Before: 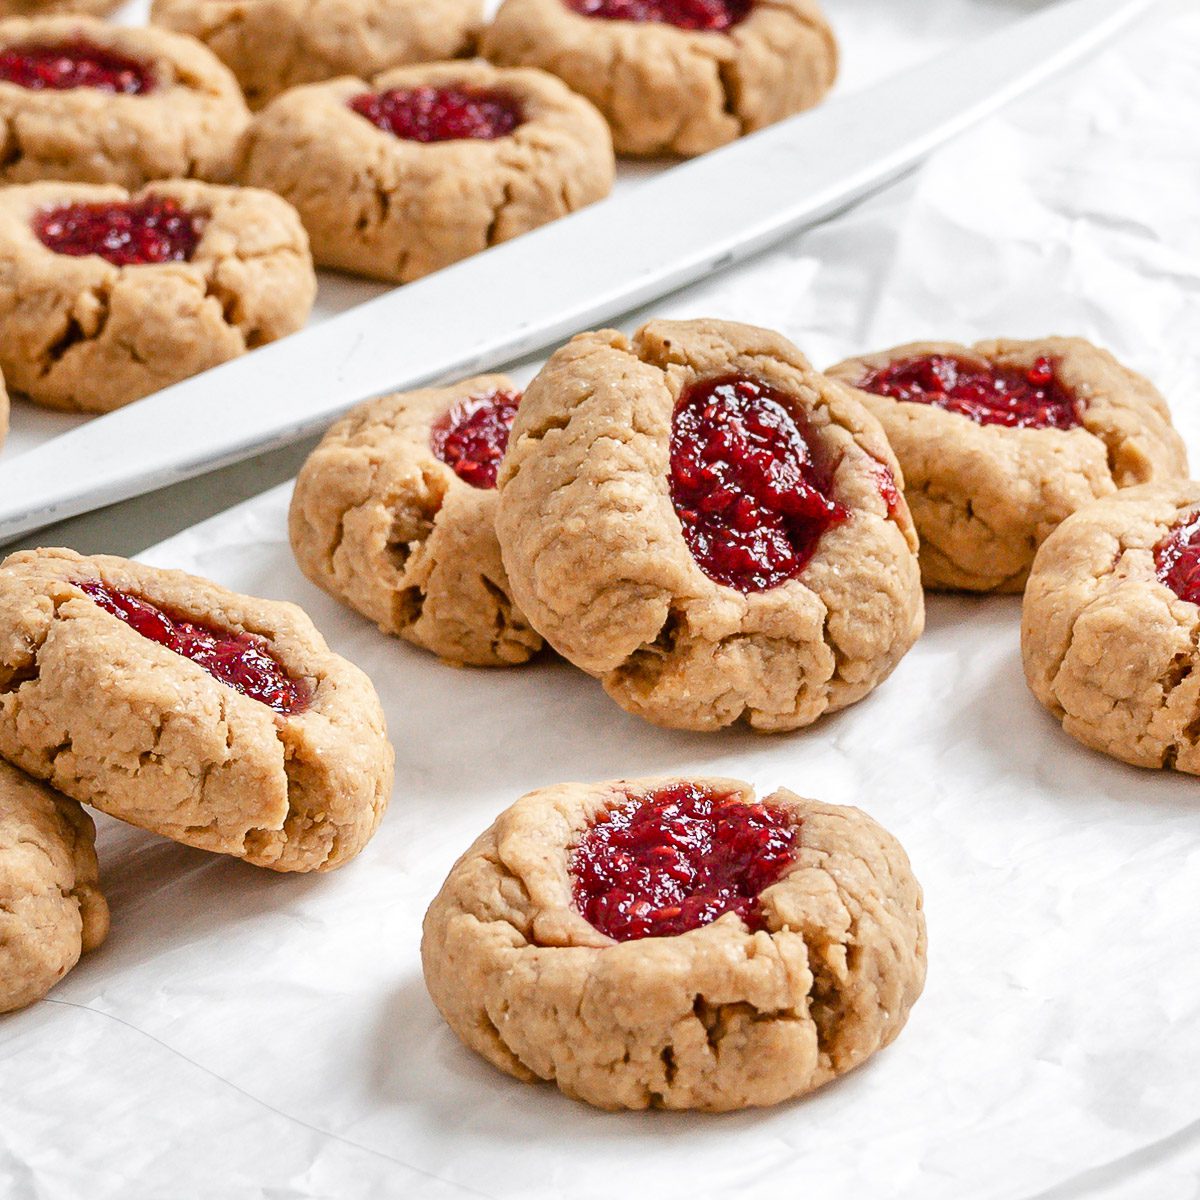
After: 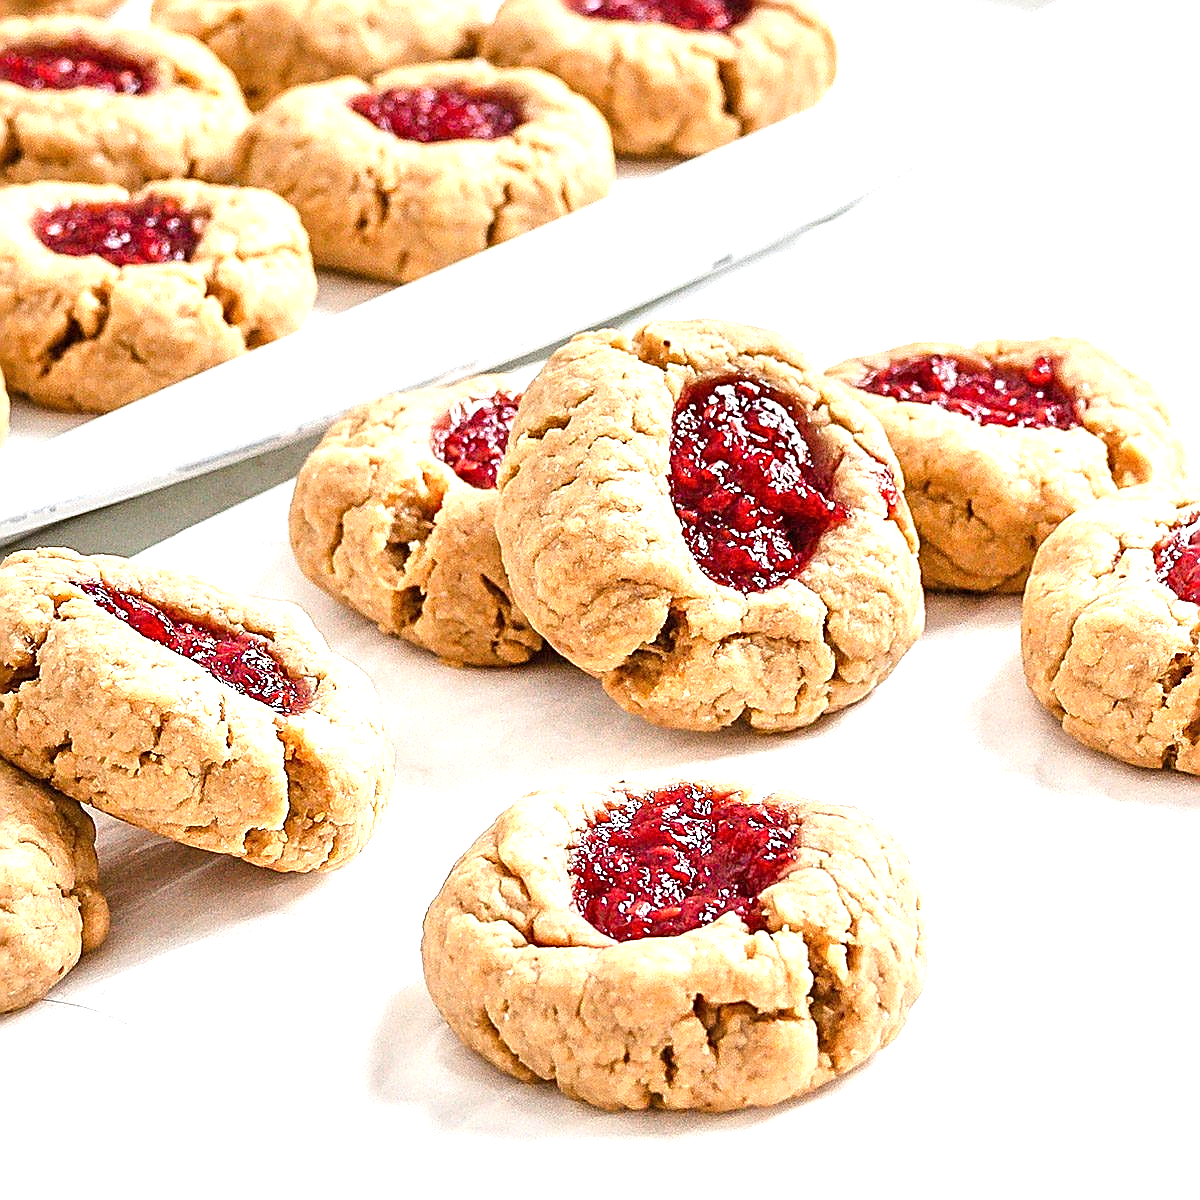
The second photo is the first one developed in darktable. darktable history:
sharpen: radius 1.685, amount 1.294
exposure: exposure 1 EV, compensate highlight preservation false
